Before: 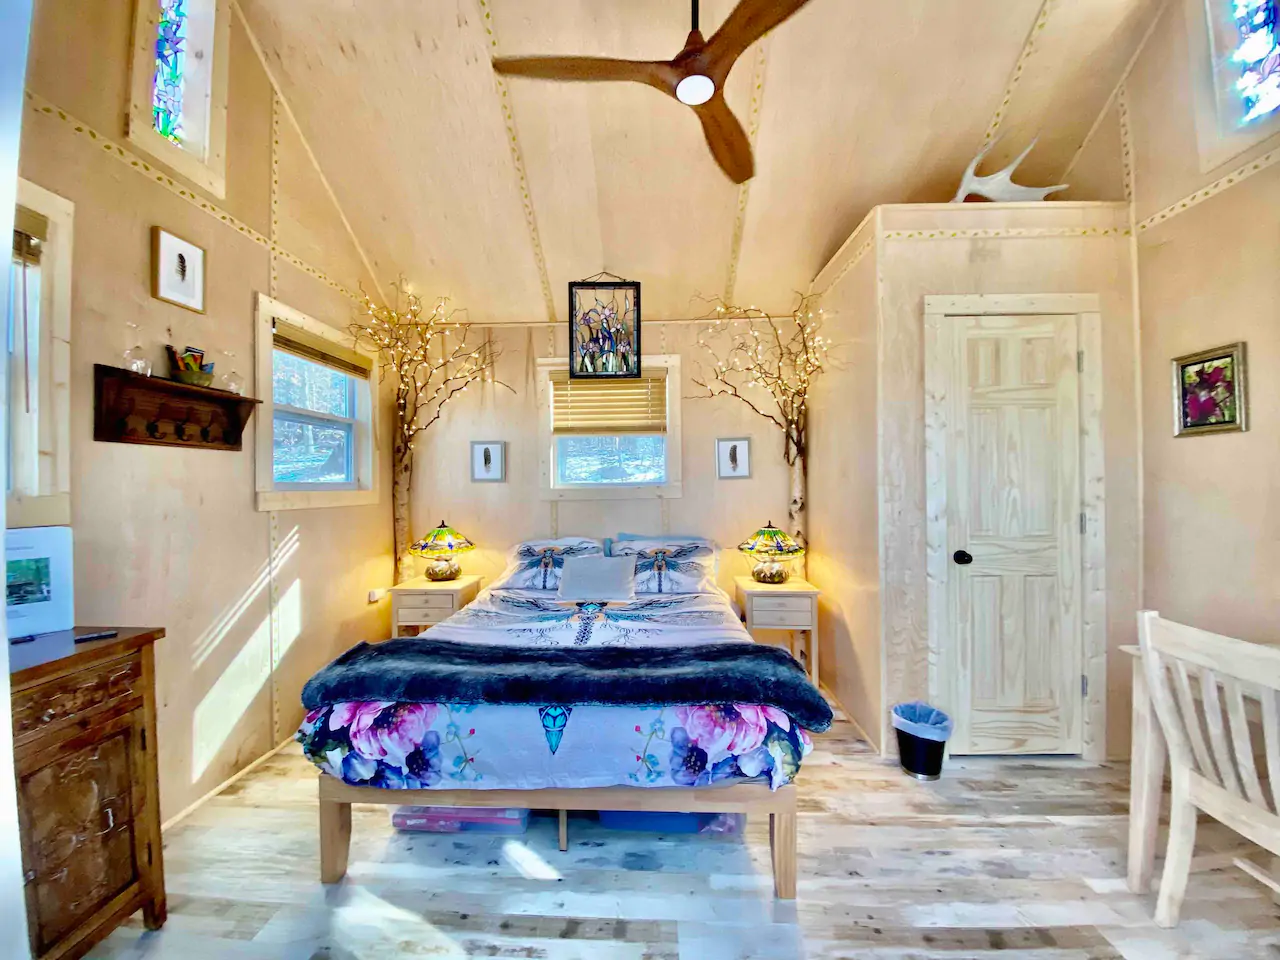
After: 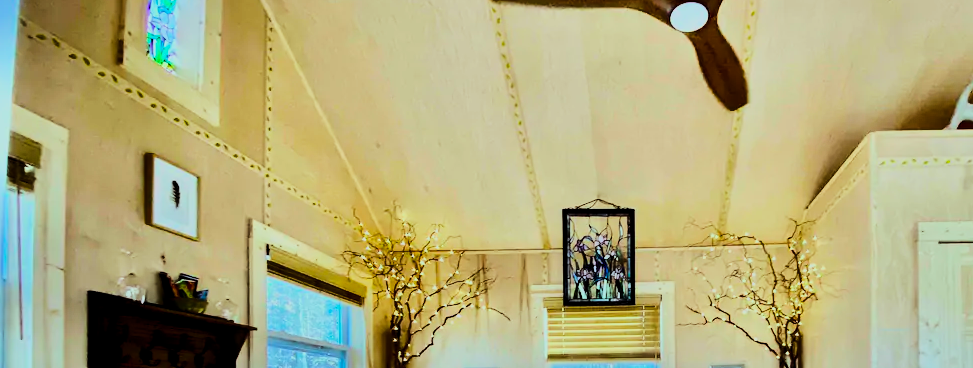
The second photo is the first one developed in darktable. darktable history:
crop: left 0.519%, top 7.645%, right 23.392%, bottom 53.972%
color balance rgb: highlights gain › luminance 15.156%, highlights gain › chroma 3.938%, highlights gain › hue 207.51°, global offset › luminance -0.505%, linear chroma grading › global chroma 15.553%, perceptual saturation grading › global saturation 0.556%, global vibrance 20%
tone curve: curves: ch0 [(0, 0) (0.003, 0.003) (0.011, 0.009) (0.025, 0.018) (0.044, 0.027) (0.069, 0.034) (0.1, 0.043) (0.136, 0.056) (0.177, 0.084) (0.224, 0.138) (0.277, 0.203) (0.335, 0.329) (0.399, 0.451) (0.468, 0.572) (0.543, 0.671) (0.623, 0.754) (0.709, 0.821) (0.801, 0.88) (0.898, 0.938) (1, 1)]
exposure: exposure -0.173 EV, compensate highlight preservation false
filmic rgb: middle gray luminance 29.18%, black relative exposure -10.39 EV, white relative exposure 5.5 EV, threshold 5.95 EV, target black luminance 0%, hardness 3.95, latitude 1.42%, contrast 1.12, highlights saturation mix 5.88%, shadows ↔ highlights balance 15.53%, add noise in highlights 0.001, color science v3 (2019), use custom middle-gray values true, contrast in highlights soft, enable highlight reconstruction true
